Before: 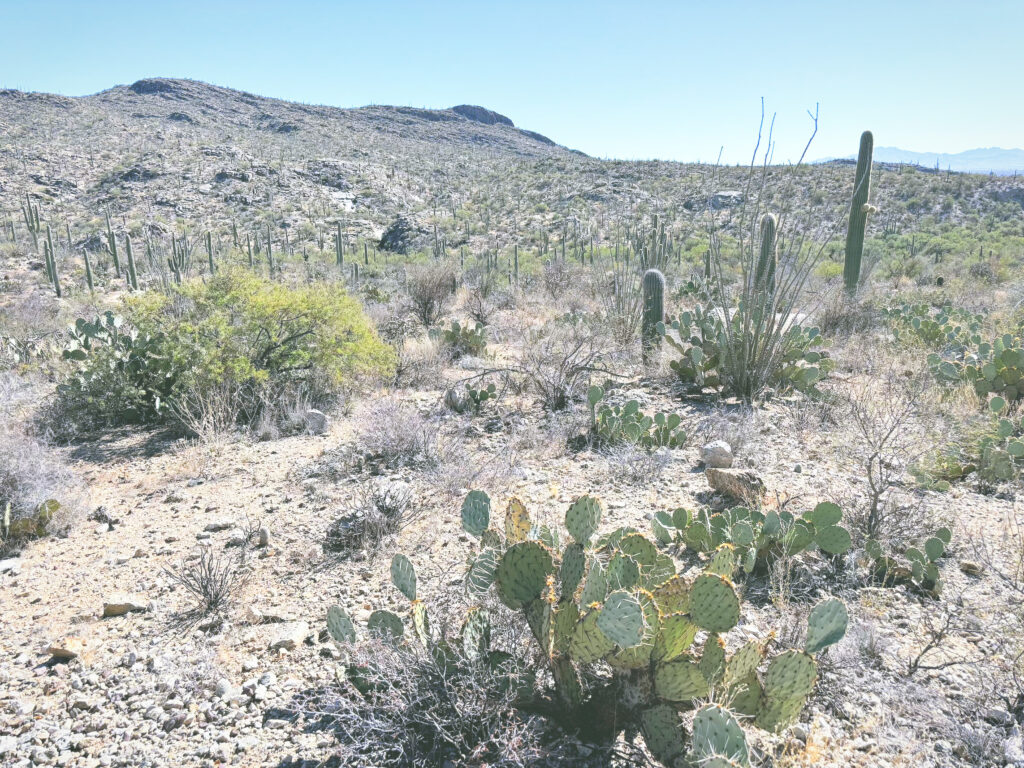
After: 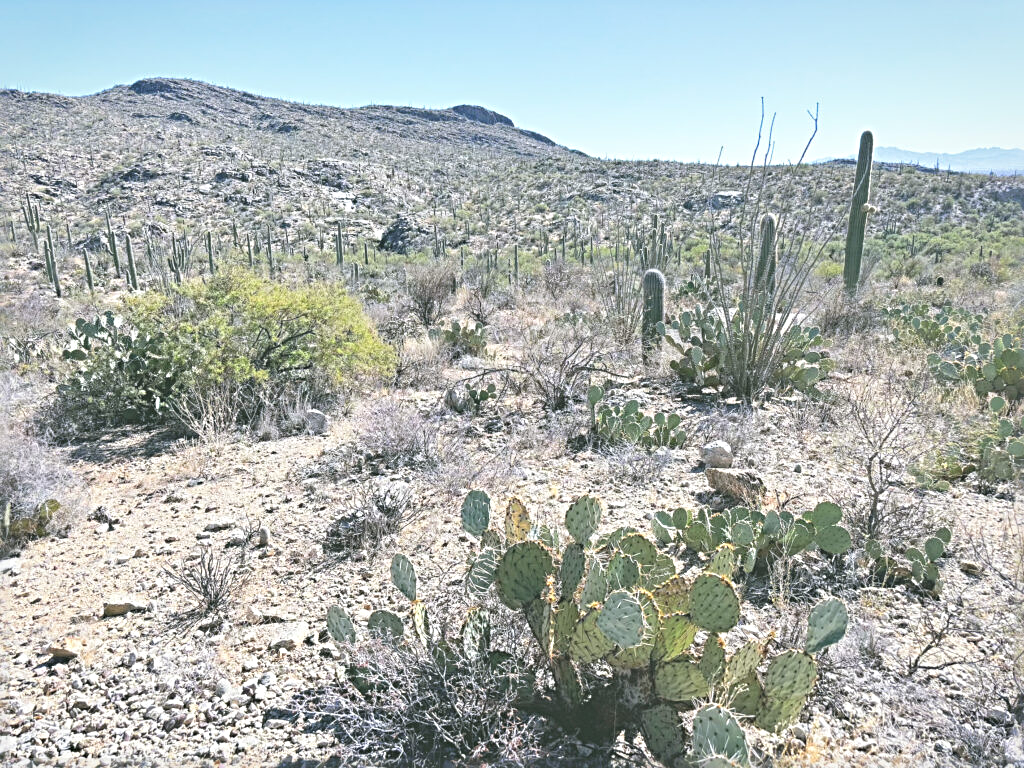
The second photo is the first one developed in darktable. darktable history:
sharpen: radius 3.994
